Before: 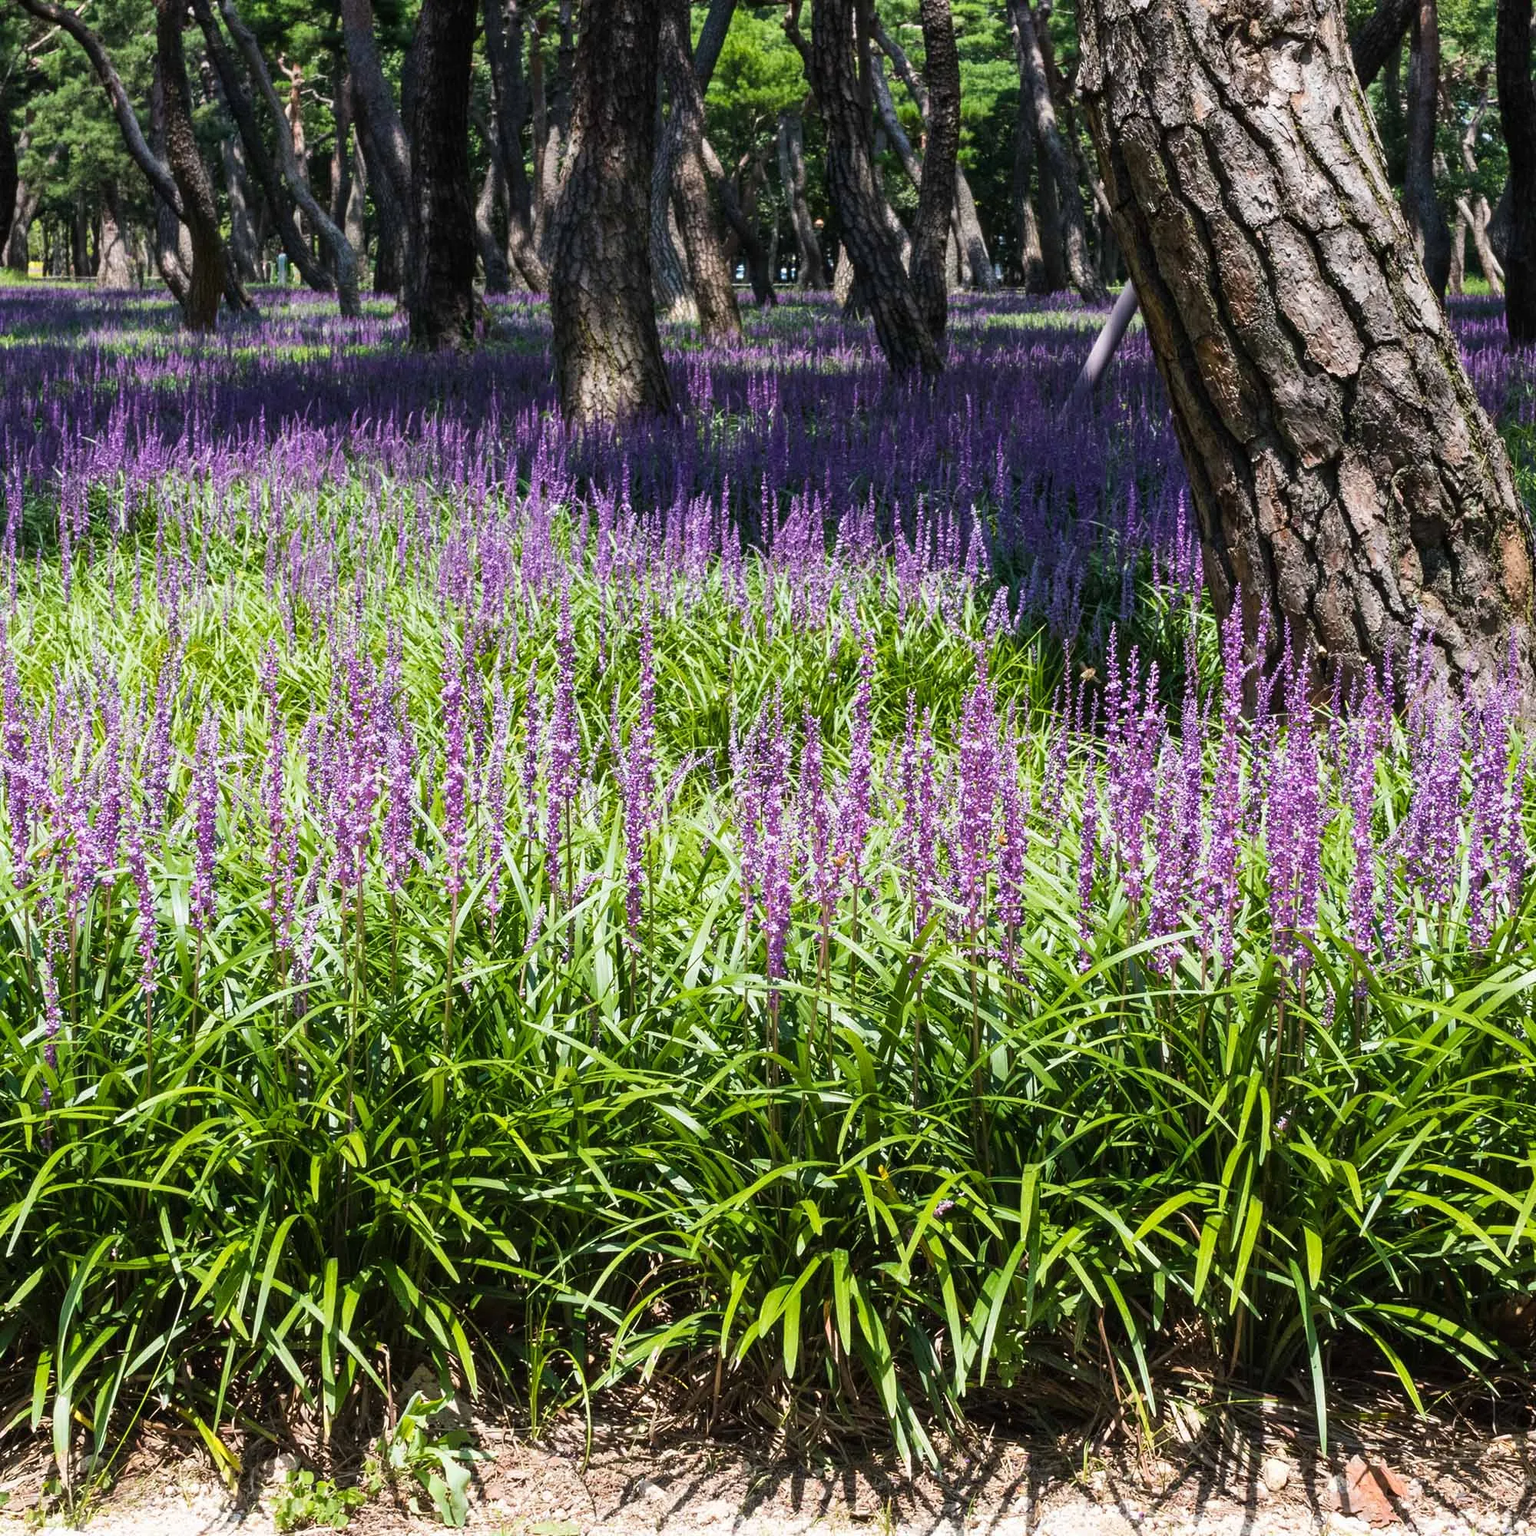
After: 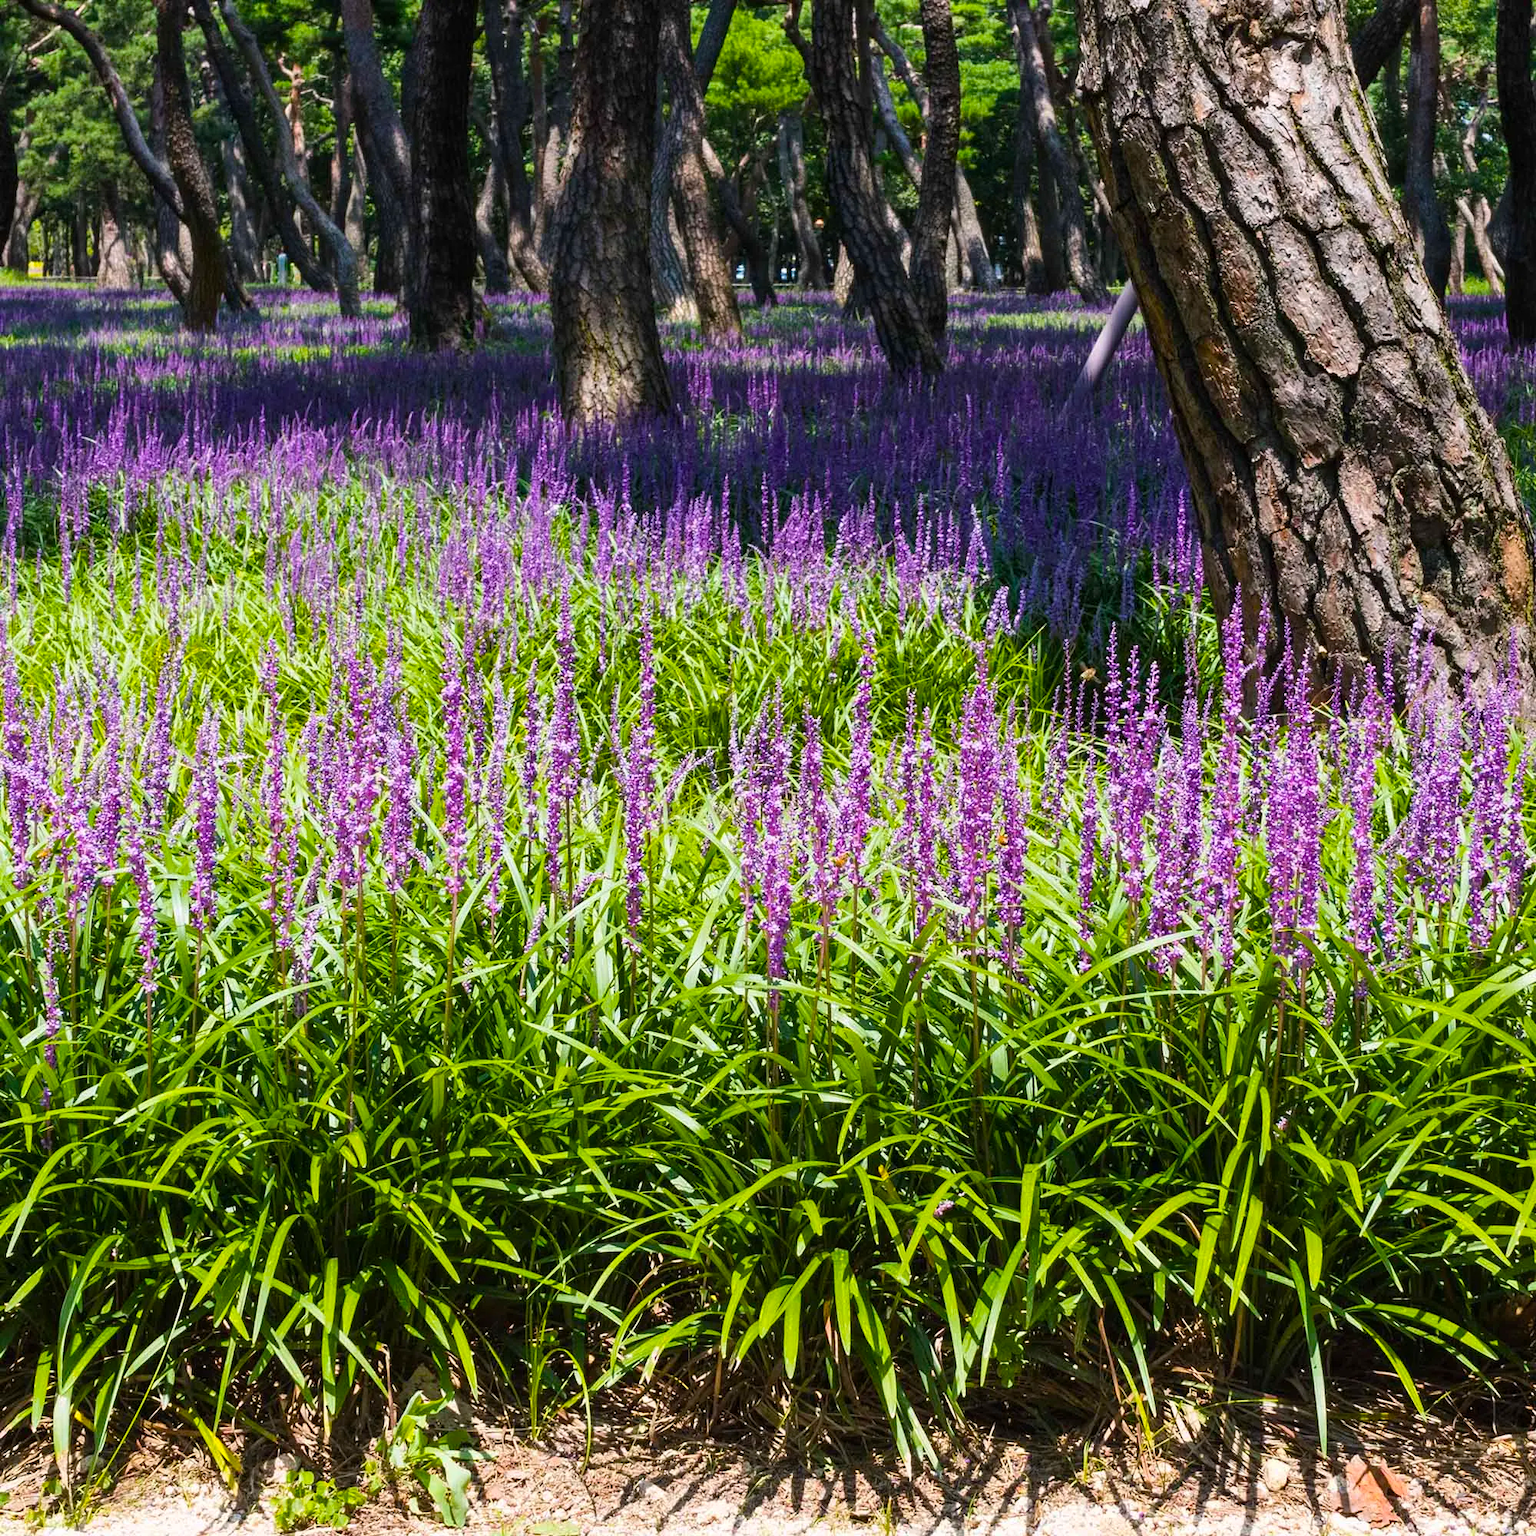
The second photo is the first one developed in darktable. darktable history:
color balance rgb: highlights gain › chroma 0.214%, highlights gain › hue 331.05°, global offset › hue 169.84°, perceptual saturation grading › global saturation 30.763%, global vibrance 20%
